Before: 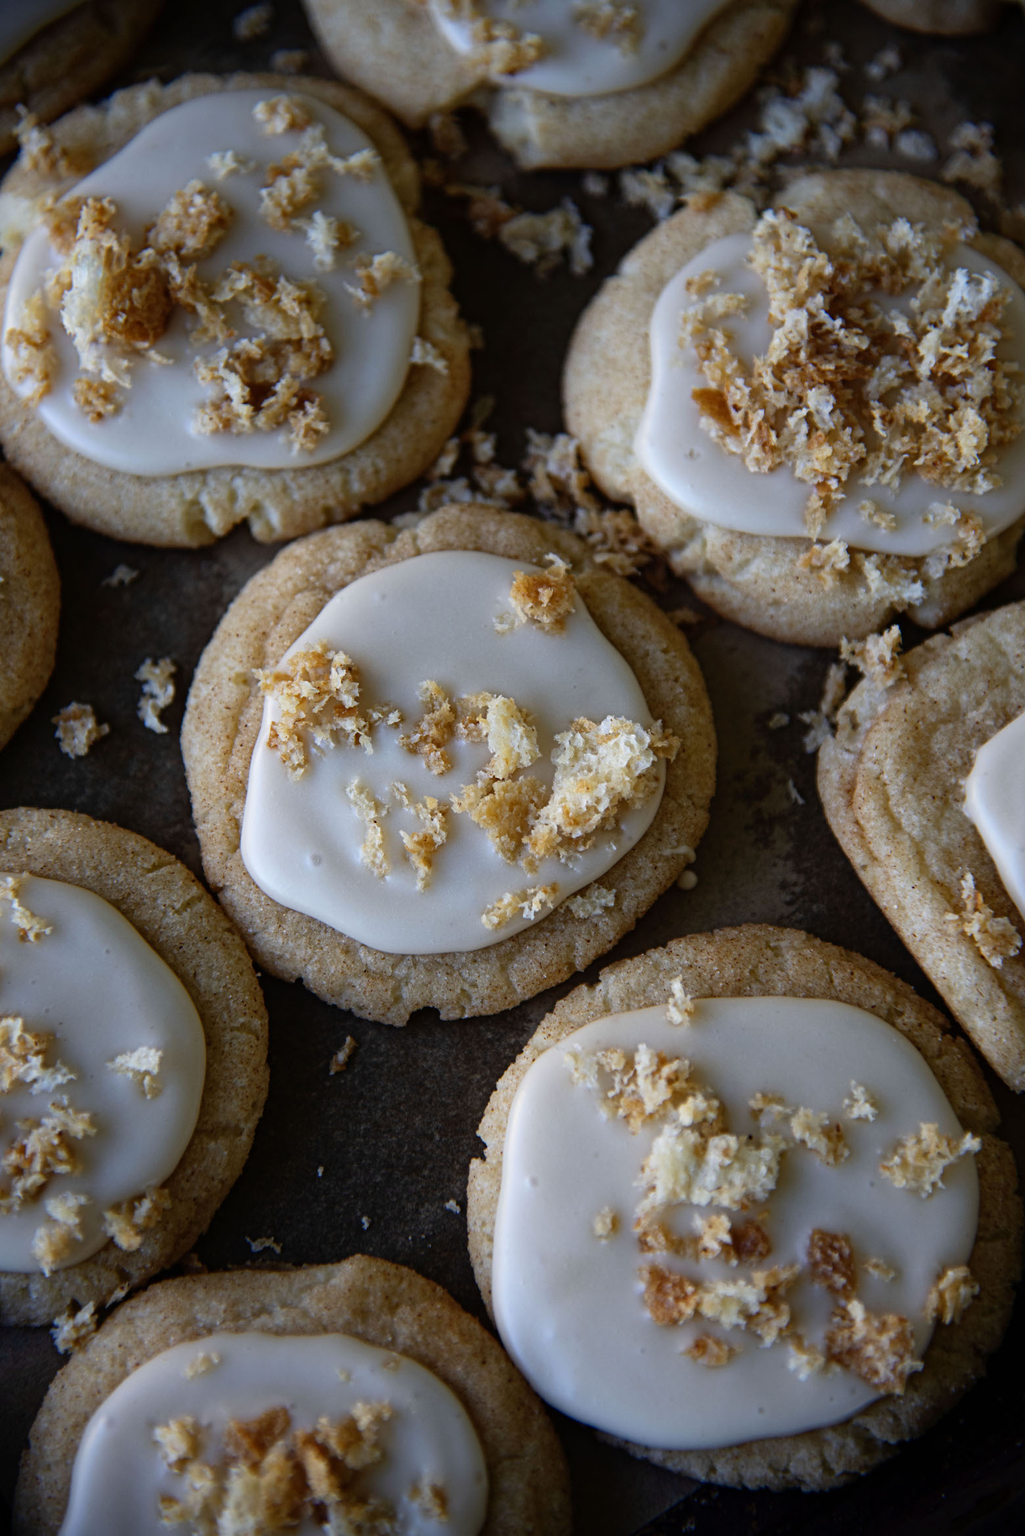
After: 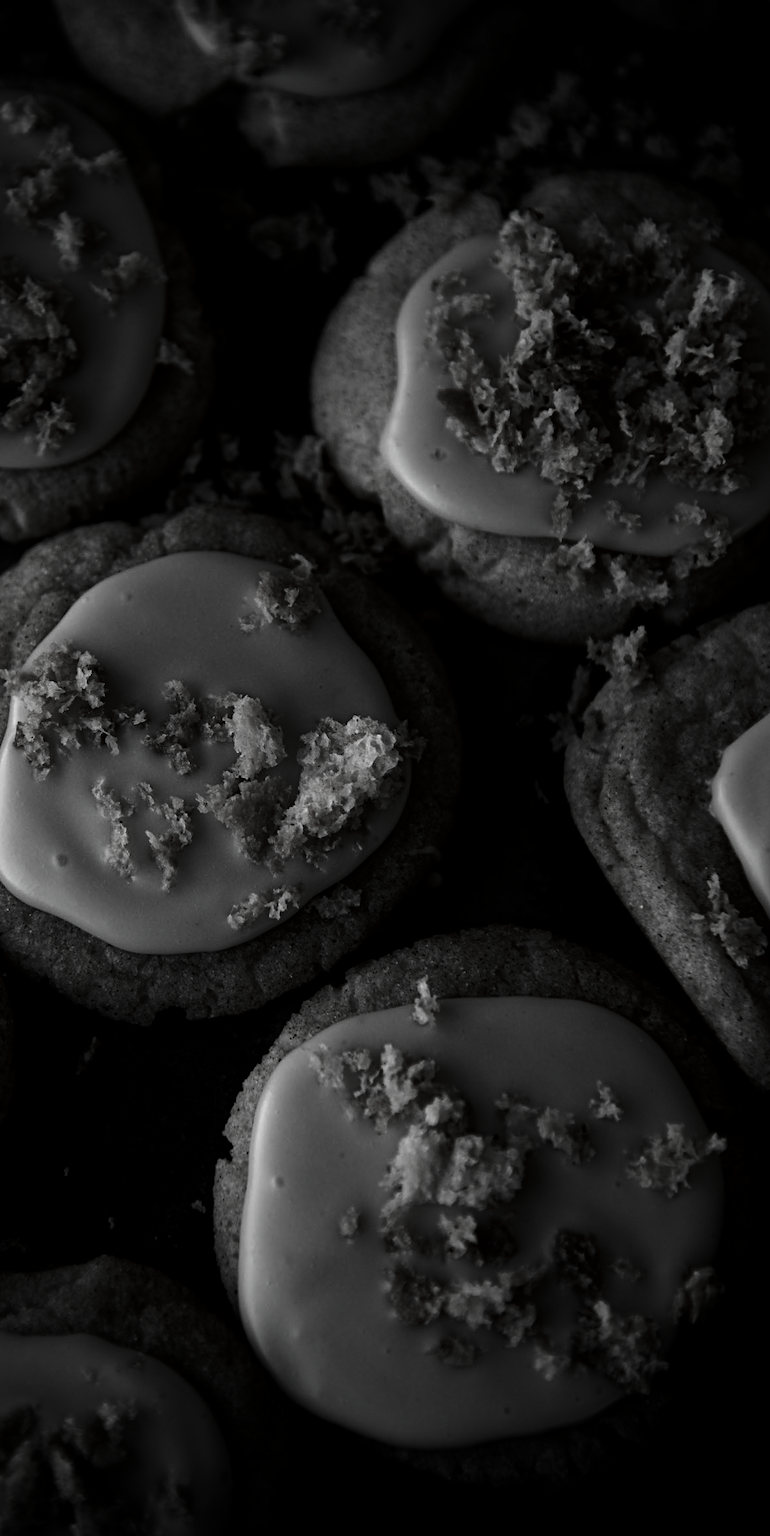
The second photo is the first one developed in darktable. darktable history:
vignetting: fall-off start 99.51%, width/height ratio 1.302
contrast brightness saturation: contrast 0.018, brightness -0.992, saturation -0.982
crop and rotate: left 24.826%
